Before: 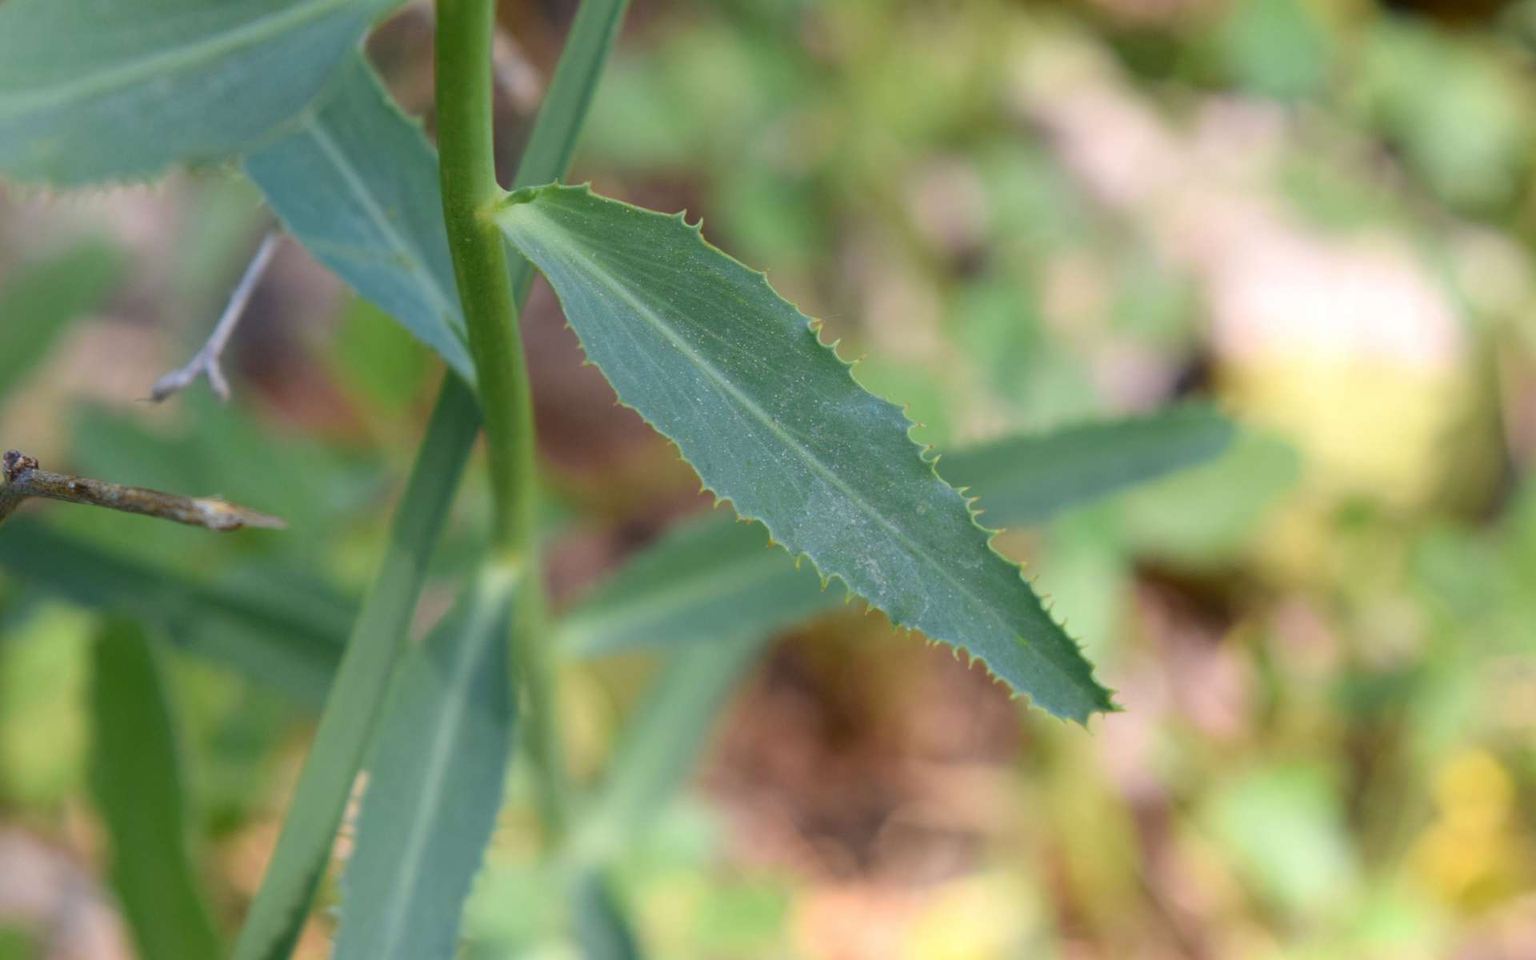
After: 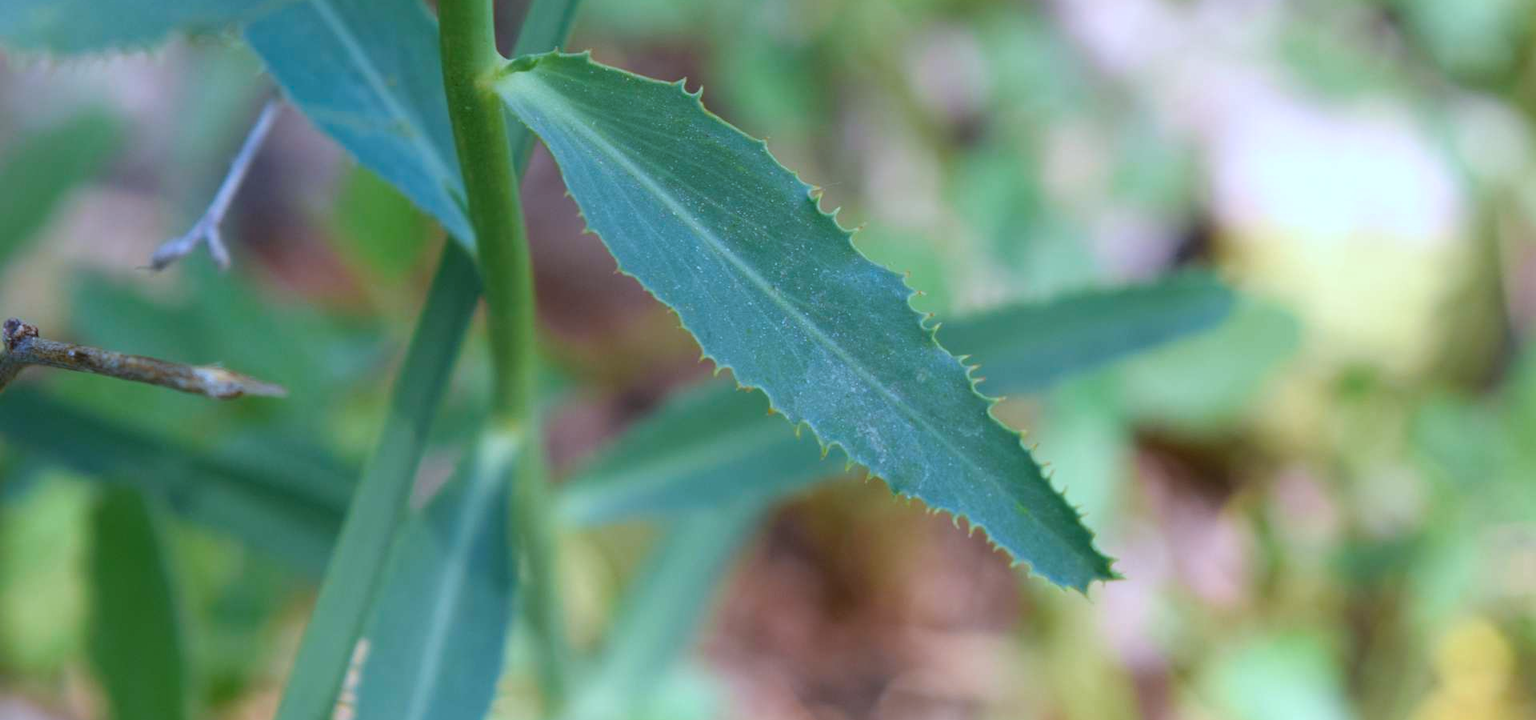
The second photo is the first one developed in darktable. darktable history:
color calibration: illuminant as shot in camera, x 0.366, y 0.378, temperature 4425.7 K, saturation algorithm version 1 (2020)
color balance rgb: shadows fall-off 101%, linear chroma grading › mid-tones 7.63%, perceptual saturation grading › mid-tones 11.68%, mask middle-gray fulcrum 22.45%, global vibrance 10.11%, saturation formula JzAzBz (2021)
crop: top 13.819%, bottom 11.169%
color correction: highlights a* -4.18, highlights b* -10.81
